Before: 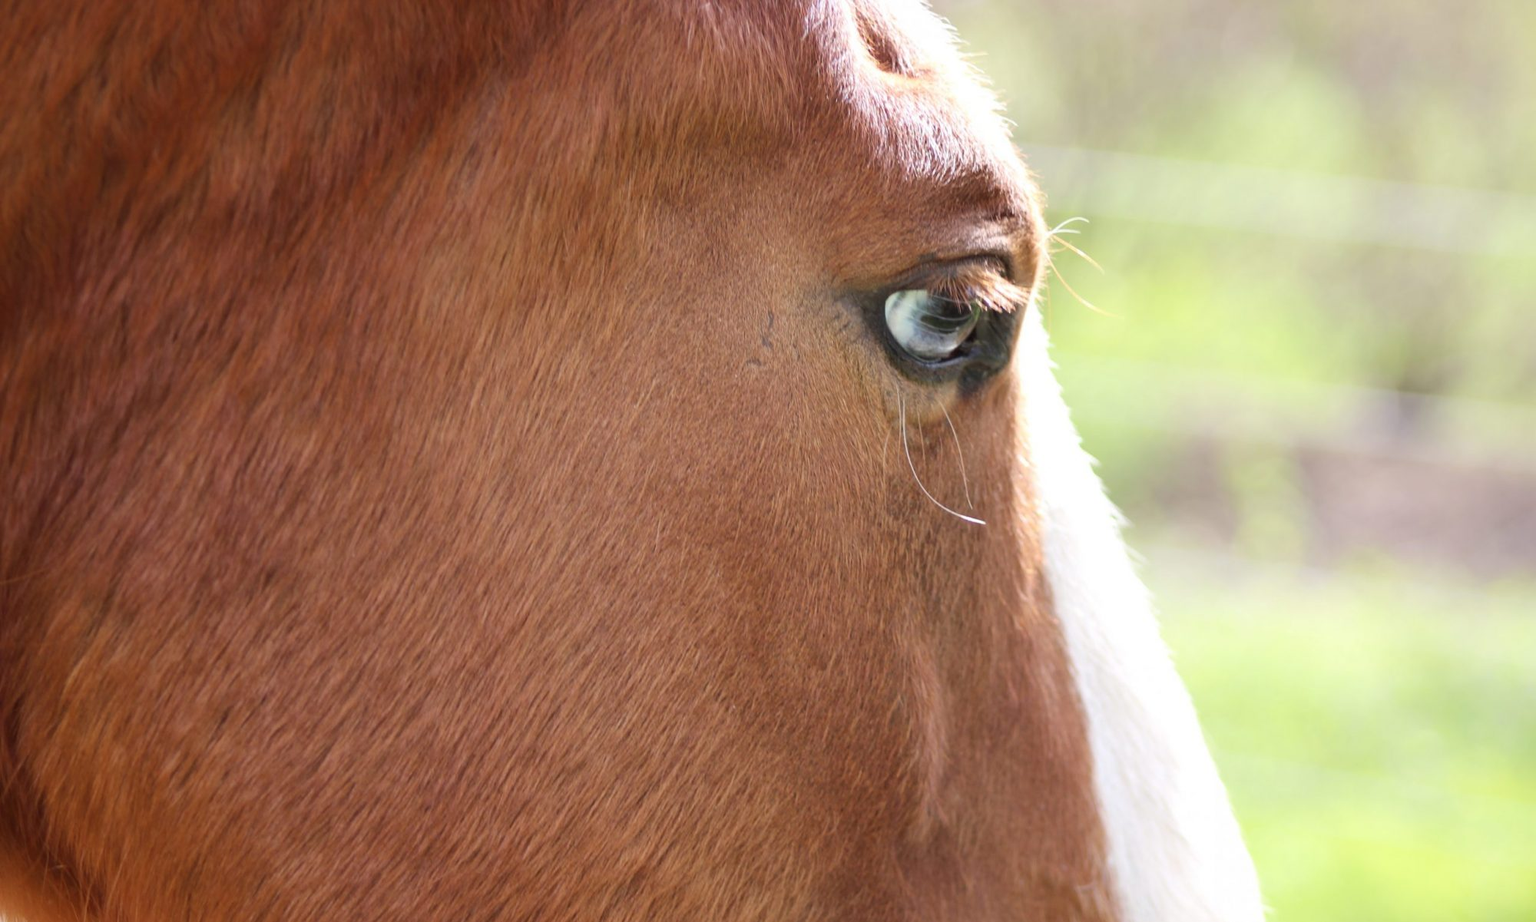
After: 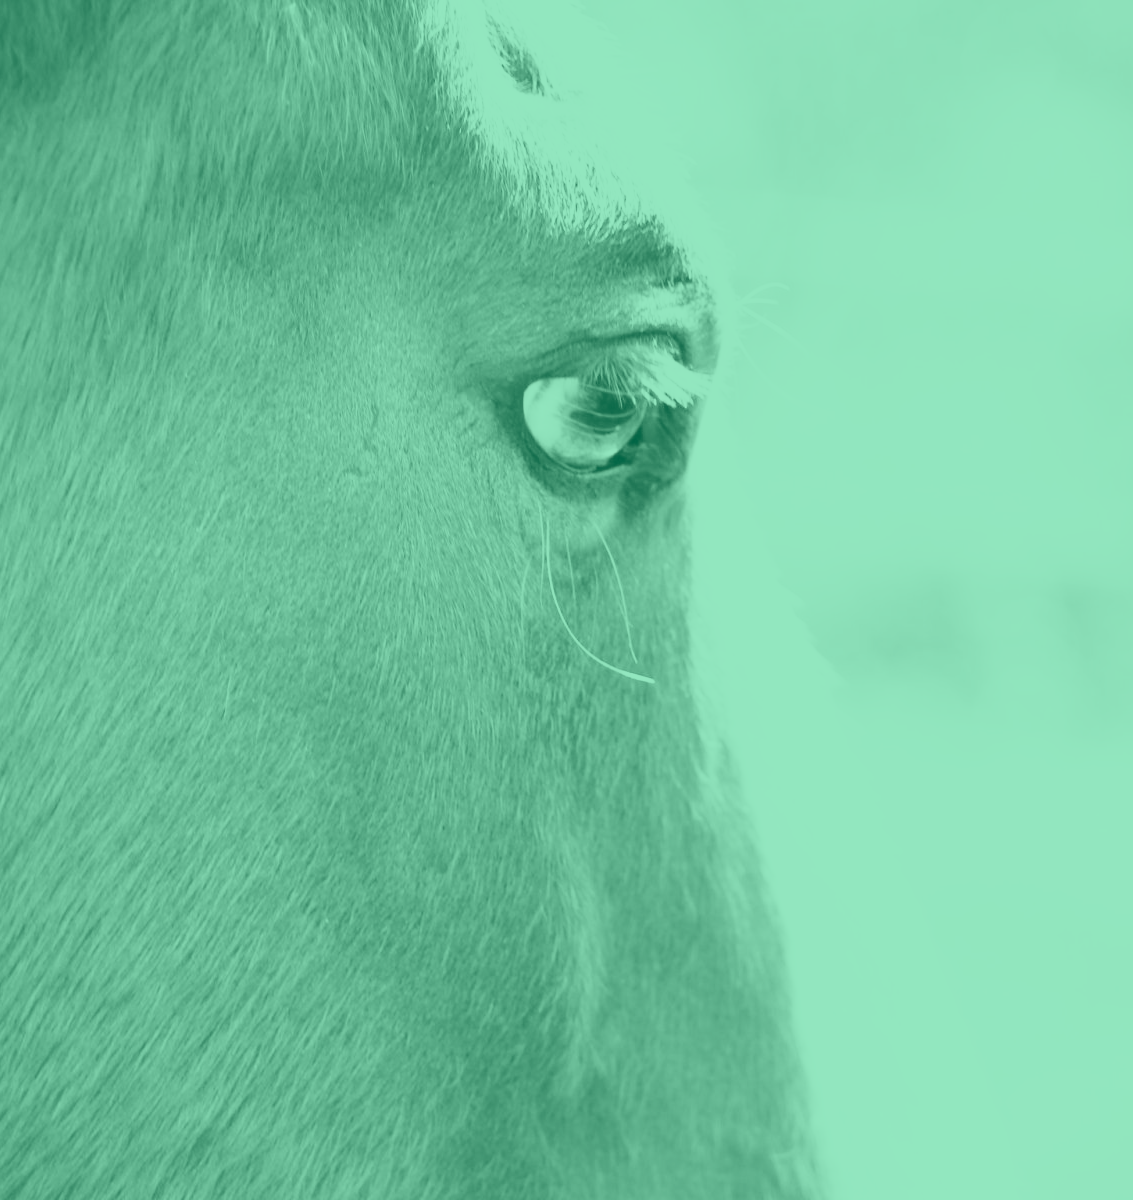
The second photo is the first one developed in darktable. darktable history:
crop: left 31.458%, top 0%, right 11.876%
white balance: emerald 1
colorize: hue 147.6°, saturation 65%, lightness 21.64%
base curve: curves: ch0 [(0, 0) (0.026, 0.03) (0.109, 0.232) (0.351, 0.748) (0.669, 0.968) (1, 1)], preserve colors none
